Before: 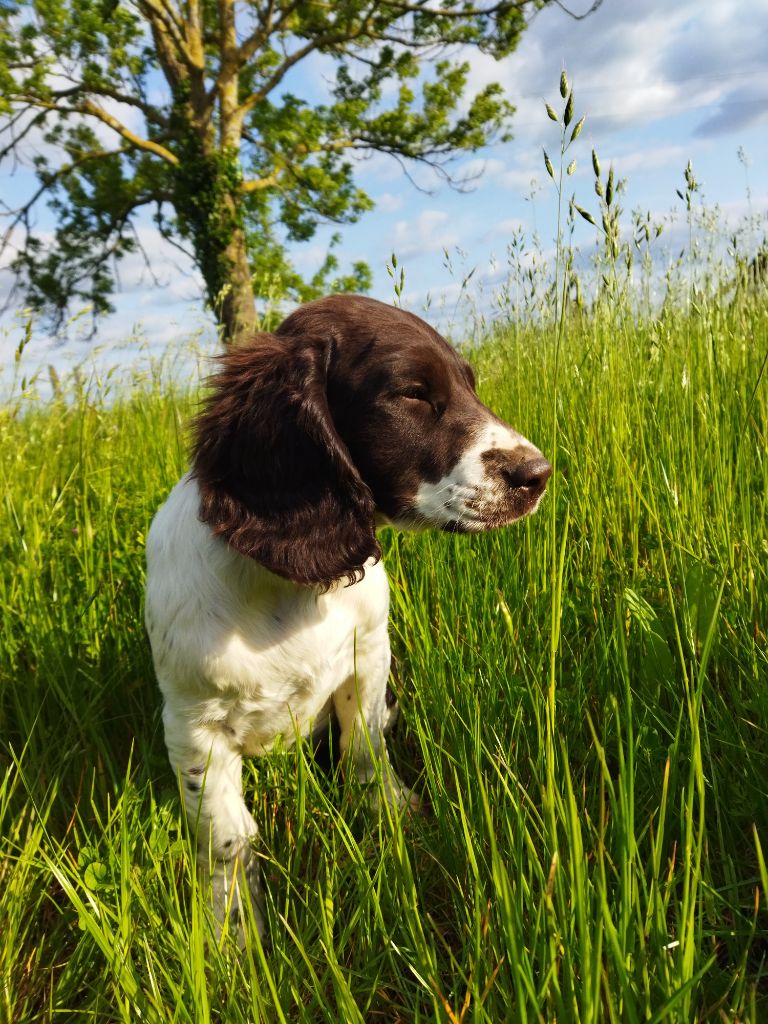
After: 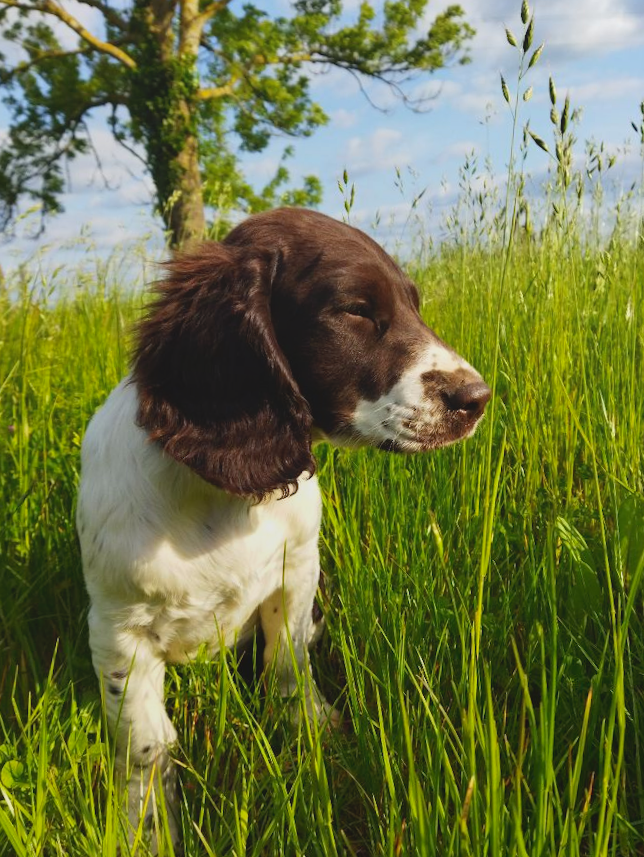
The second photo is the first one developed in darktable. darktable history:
local contrast: highlights 68%, shadows 68%, detail 81%, midtone range 0.318
crop and rotate: angle -3.27°, left 5.172%, top 5.219%, right 4.655%, bottom 4.77%
